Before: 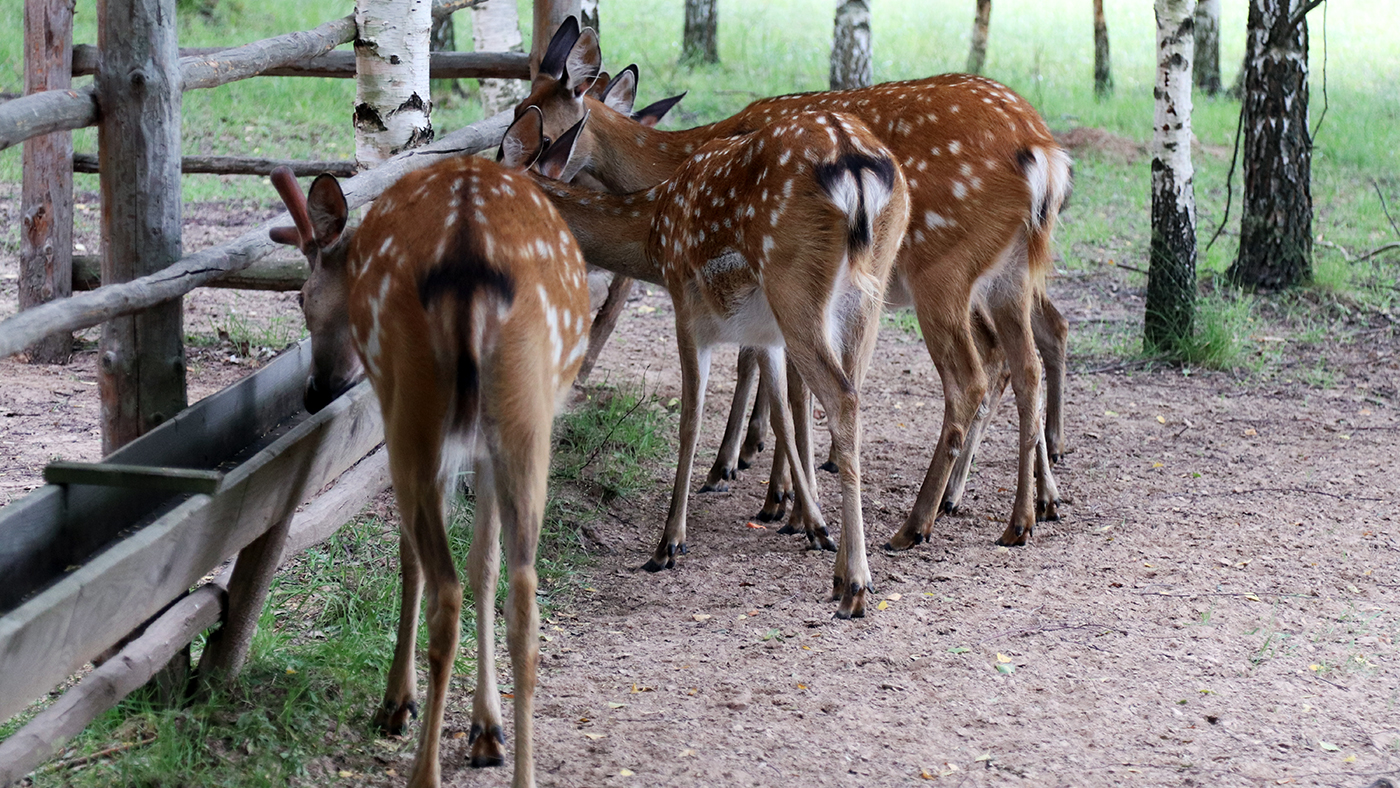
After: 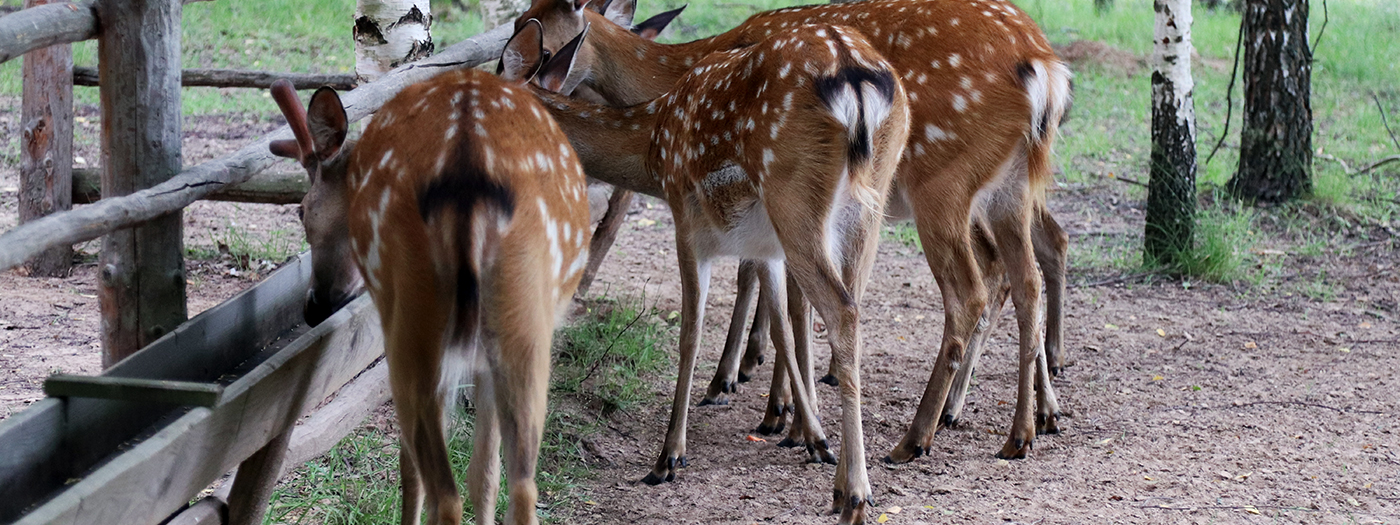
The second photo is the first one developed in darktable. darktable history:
shadows and highlights: radius 133.83, soften with gaussian
exposure: compensate highlight preservation false
crop: top 11.166%, bottom 22.168%
bloom: size 9%, threshold 100%, strength 7%
